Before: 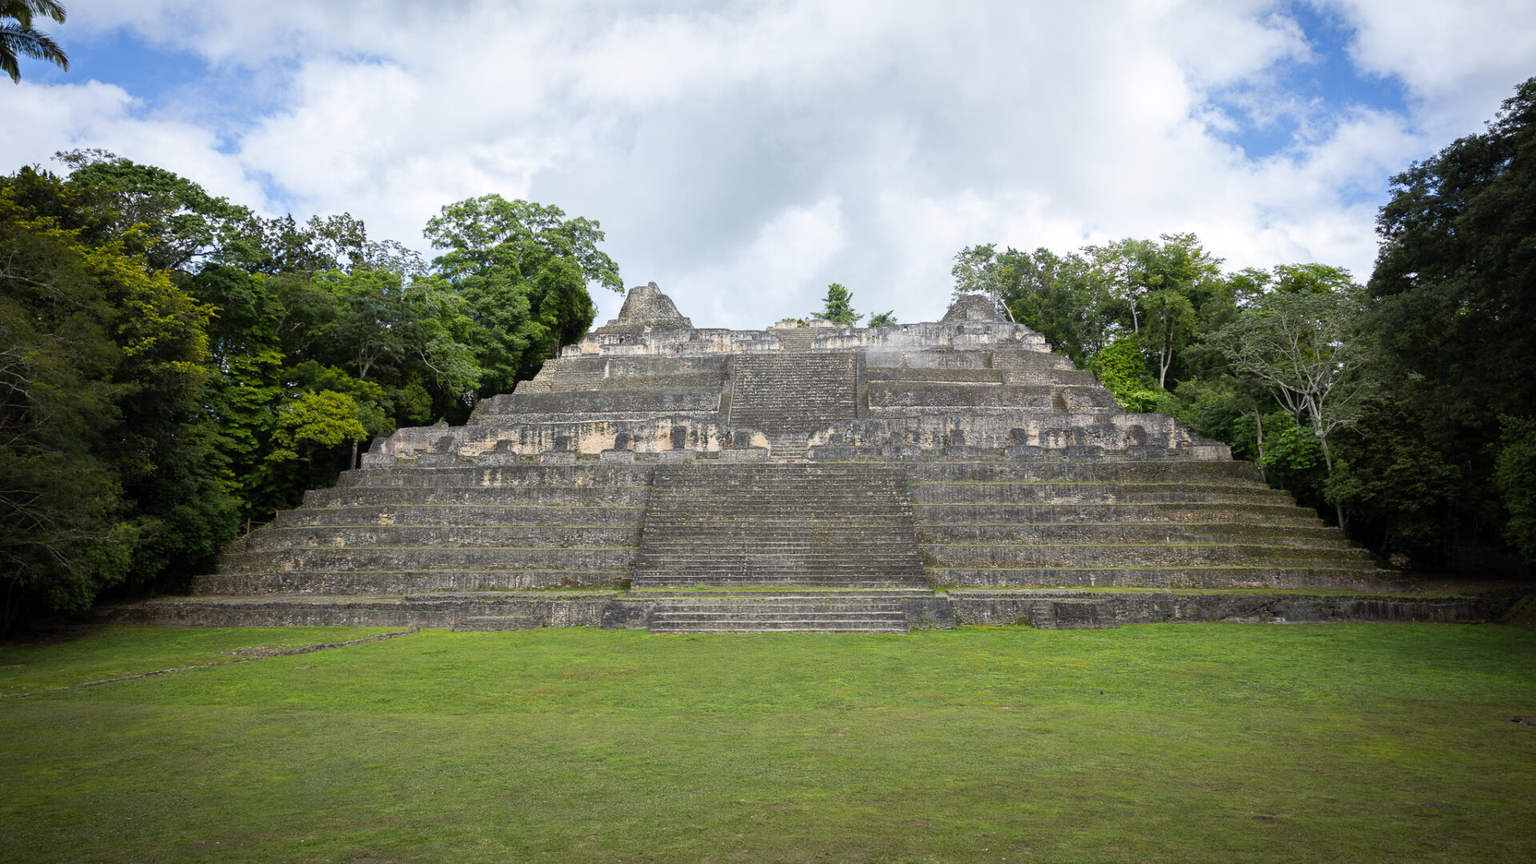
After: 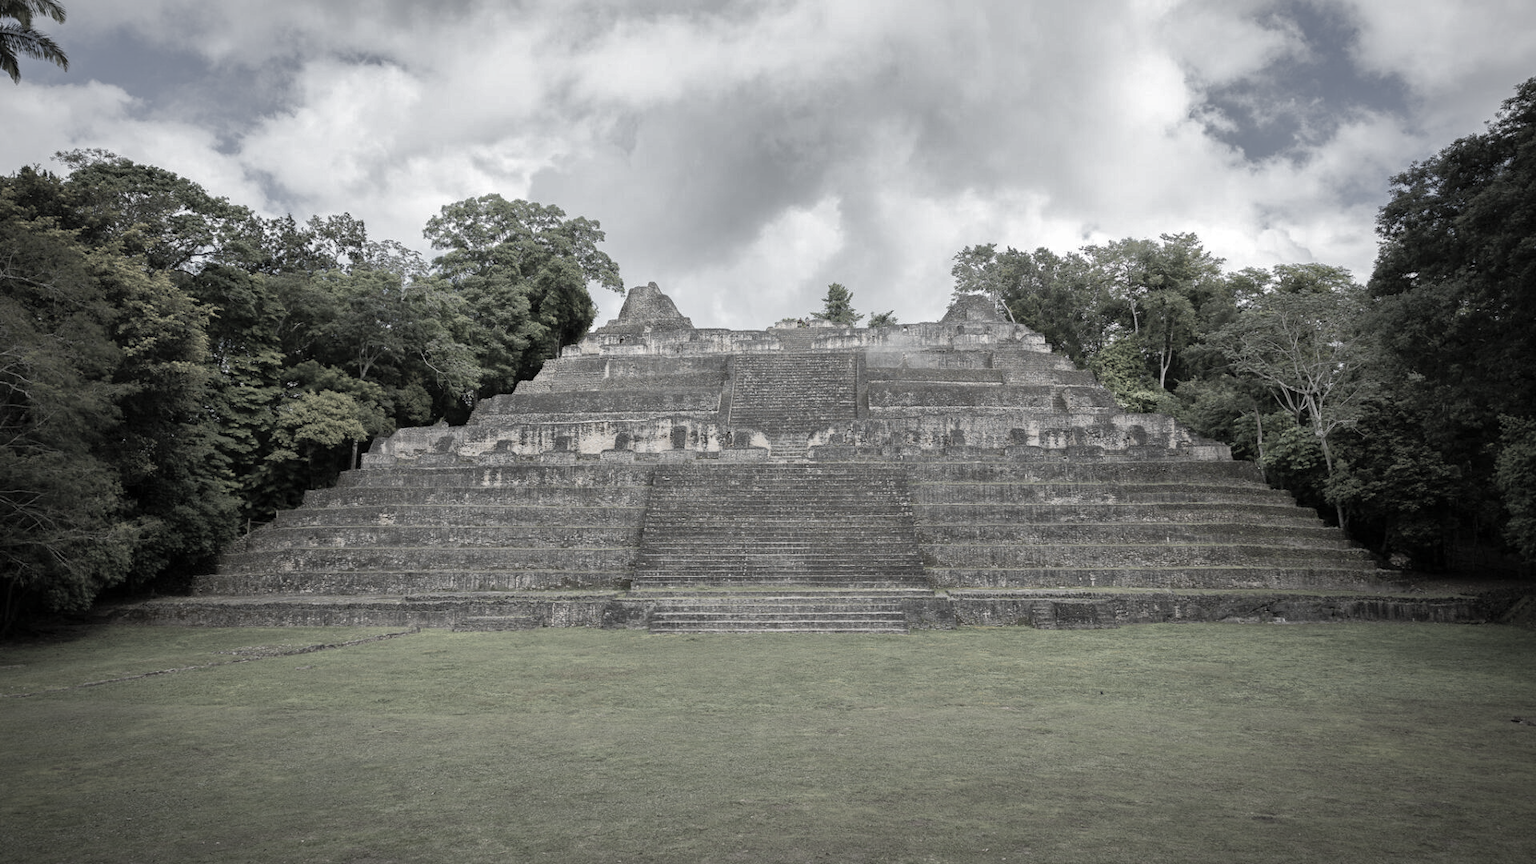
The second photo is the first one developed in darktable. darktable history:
contrast brightness saturation: saturation -0.046
shadows and highlights: shadows 40.06, highlights -59.71
color correction: highlights b* -0.008, saturation 0.237
